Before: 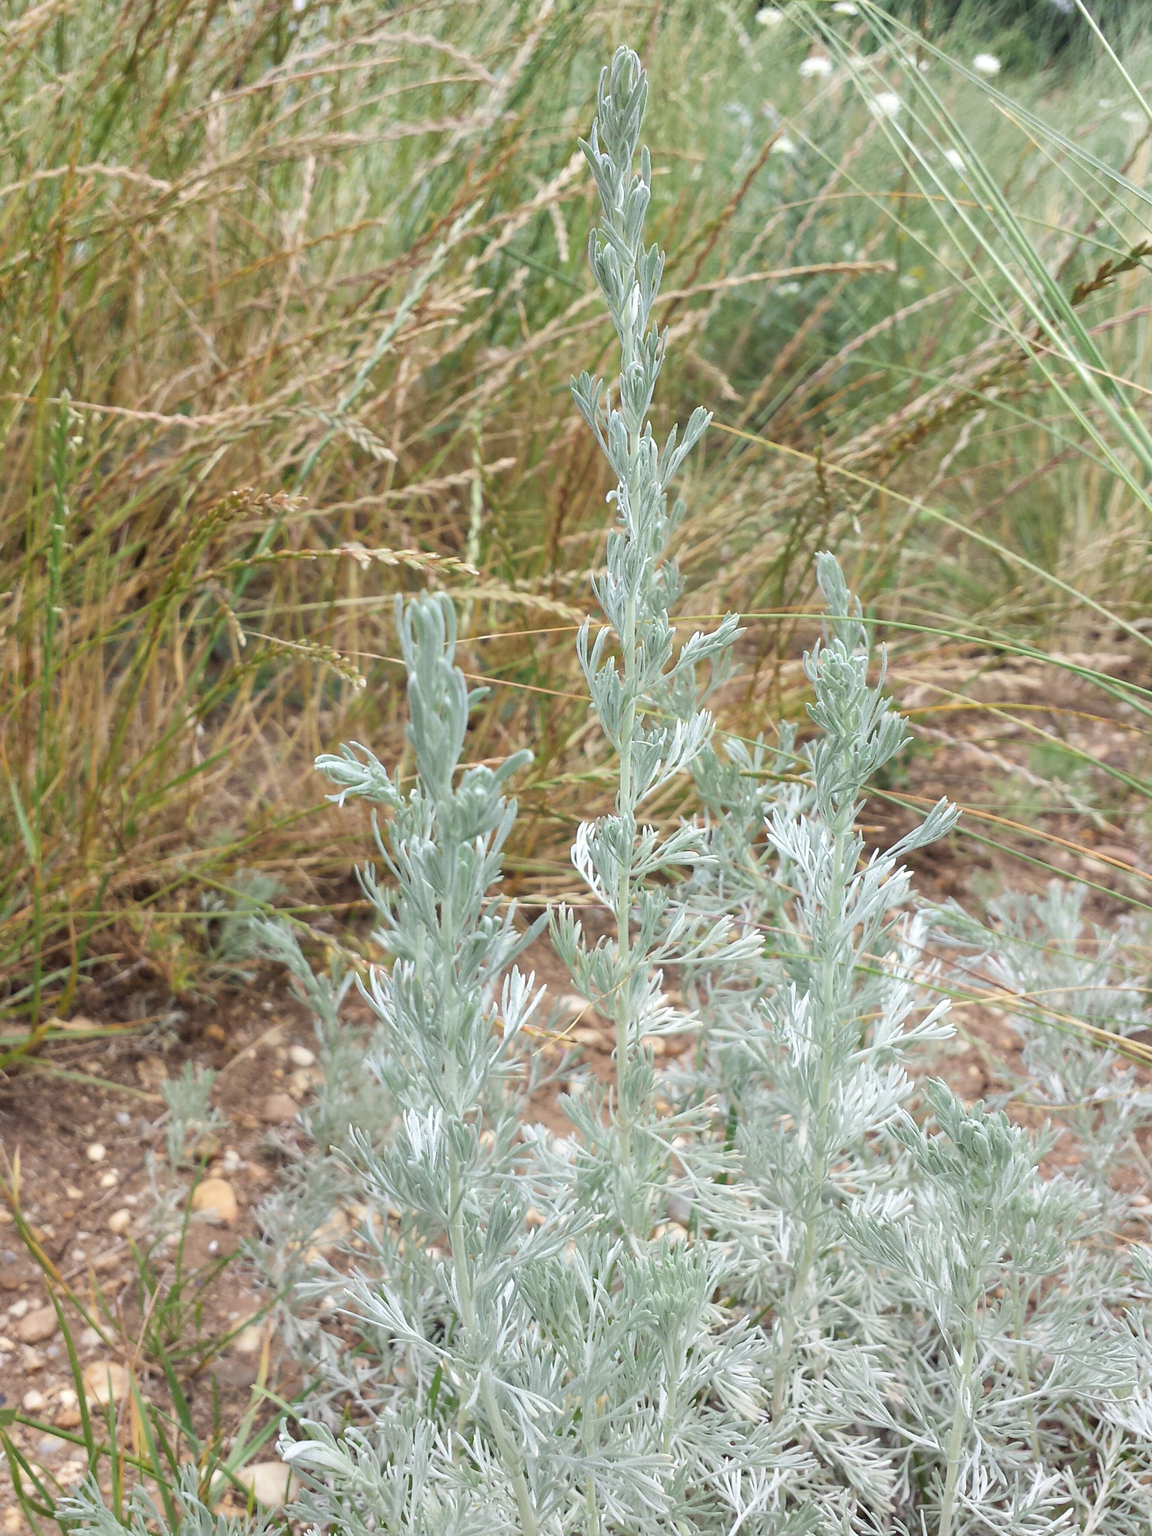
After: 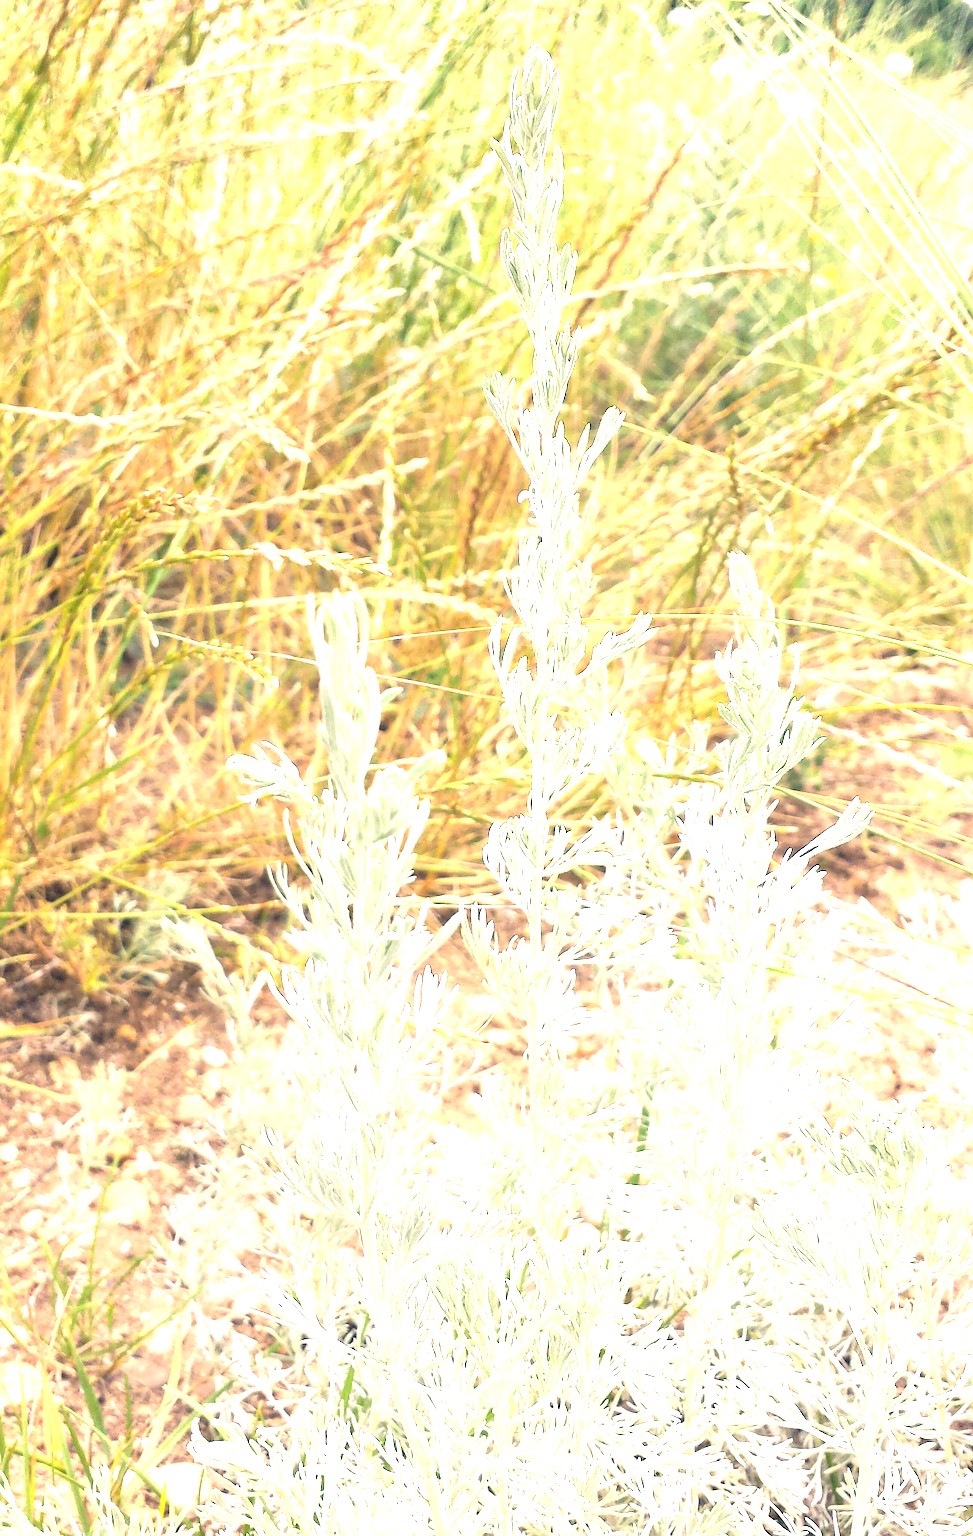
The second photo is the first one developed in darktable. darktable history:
sharpen: on, module defaults
color correction: highlights a* 10.29, highlights b* 14.22, shadows a* -10.36, shadows b* -14.86
exposure: black level correction 0, exposure 1.743 EV, compensate highlight preservation false
crop: left 7.674%, right 7.861%
